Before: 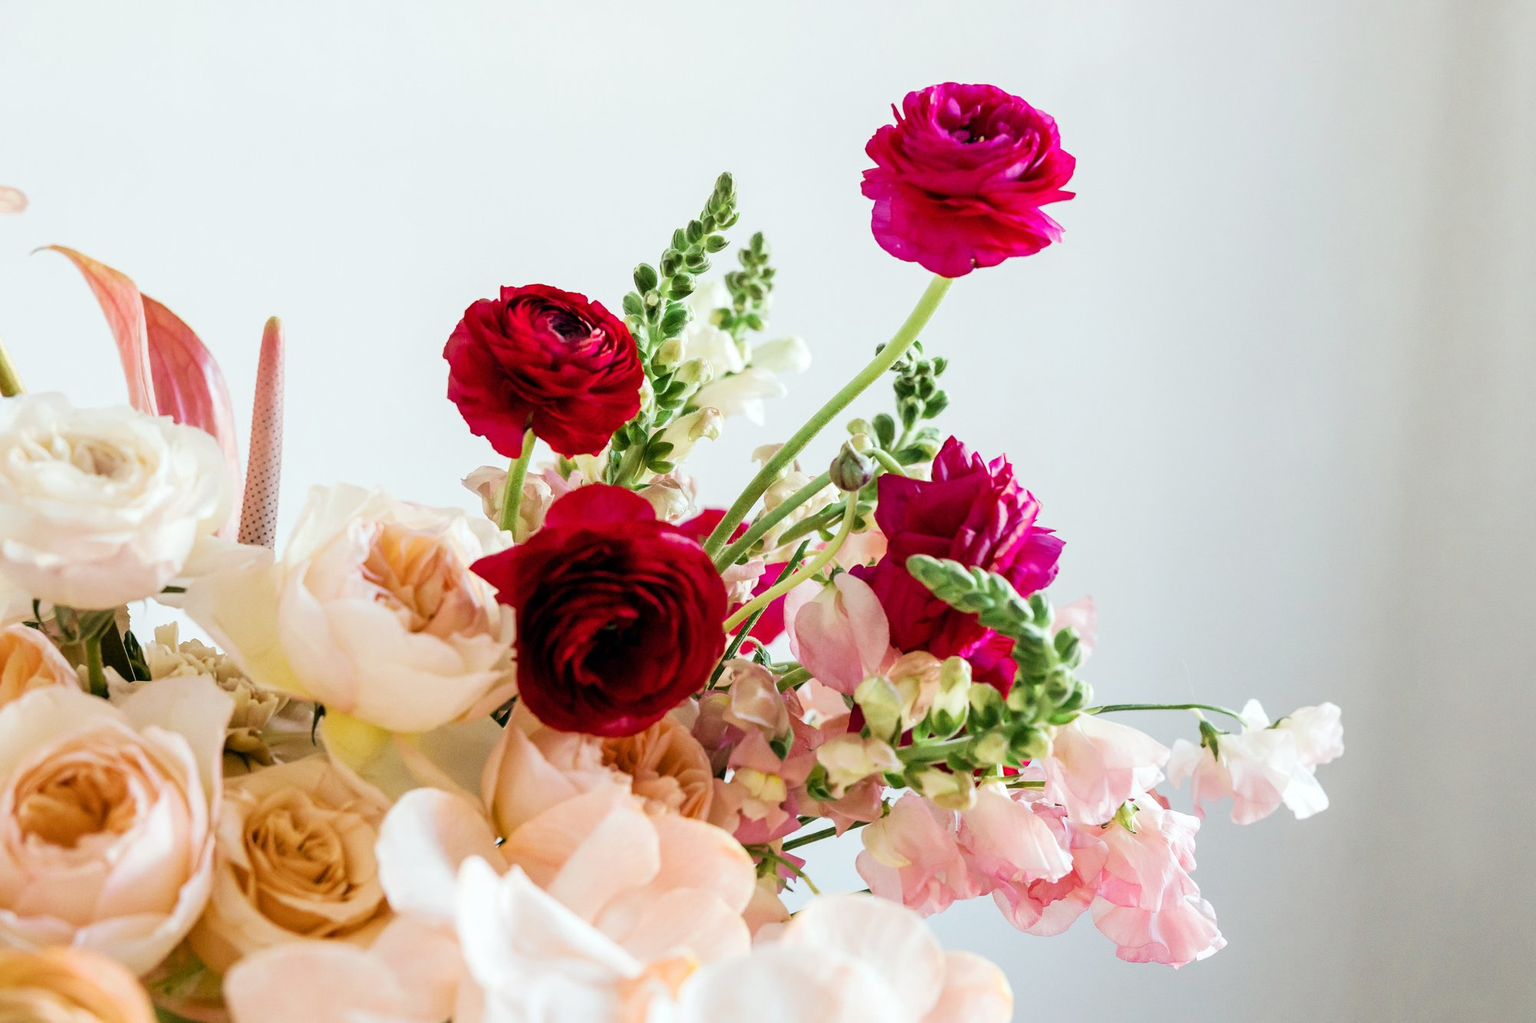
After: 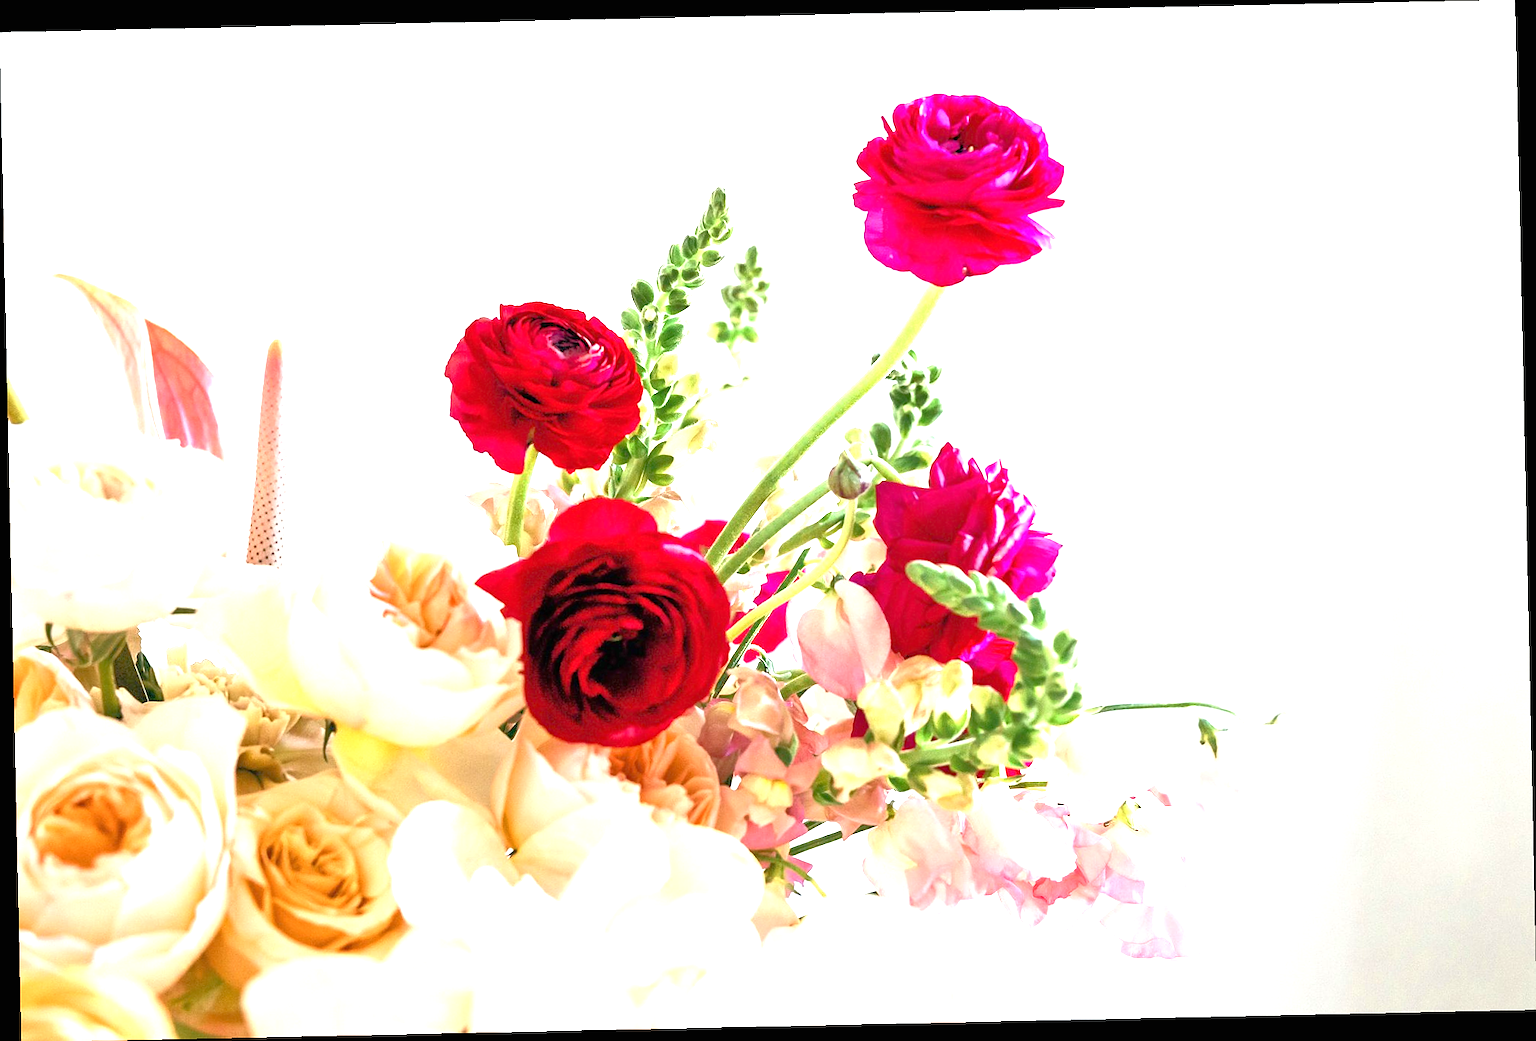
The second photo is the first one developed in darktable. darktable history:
sharpen: radius 1
exposure: black level correction 0, exposure 1.2 EV, compensate exposure bias true, compensate highlight preservation false
tone equalizer: -7 EV 0.15 EV, -6 EV 0.6 EV, -5 EV 1.15 EV, -4 EV 1.33 EV, -3 EV 1.15 EV, -2 EV 0.6 EV, -1 EV 0.15 EV, mask exposure compensation -0.5 EV
rotate and perspective: rotation -1.24°, automatic cropping off
rgb curve: curves: ch0 [(0, 0) (0.053, 0.068) (0.122, 0.128) (1, 1)]
base curve: preserve colors none
